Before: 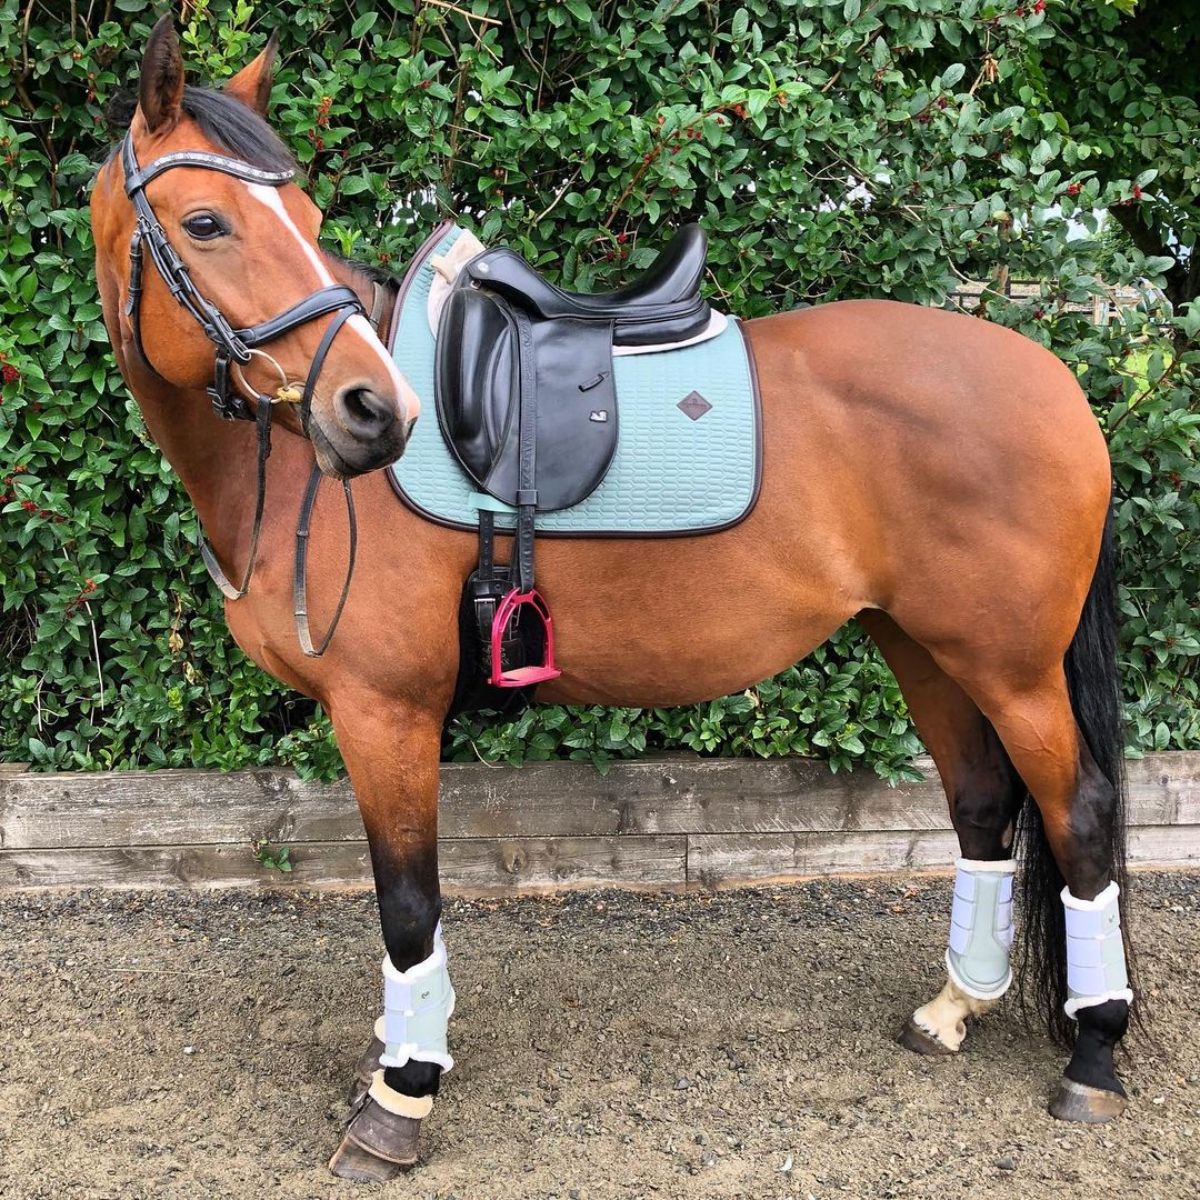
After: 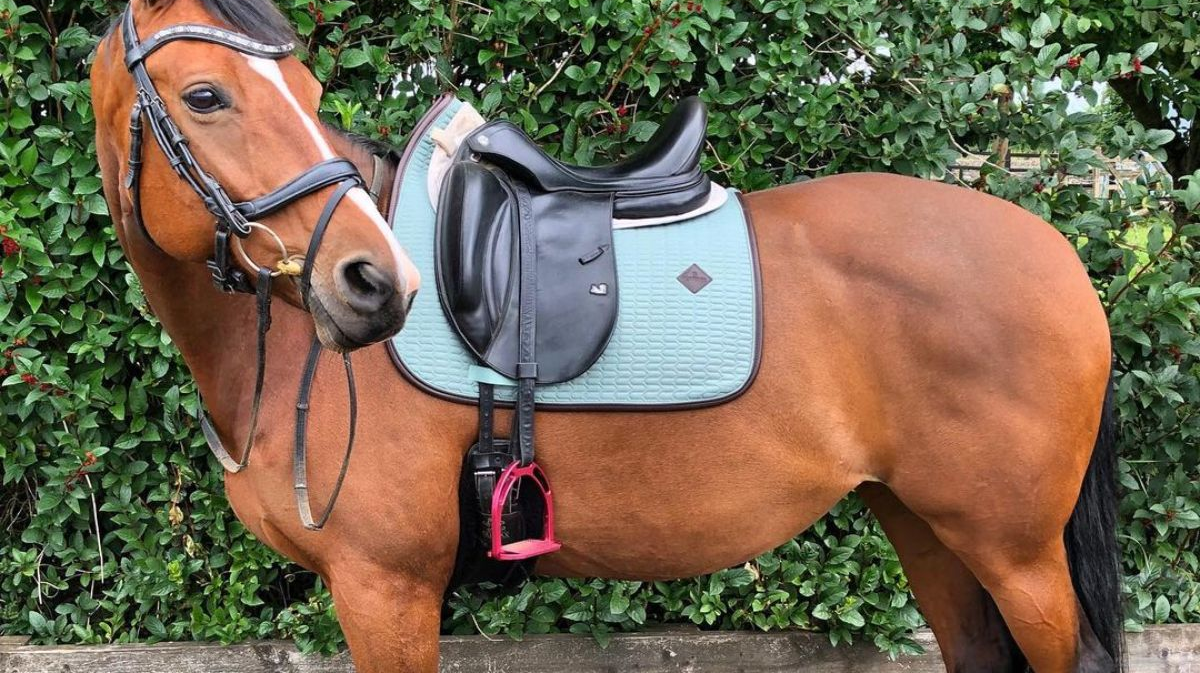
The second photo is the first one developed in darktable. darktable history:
vignetting: fall-off start 116.67%, fall-off radius 59.26%, brightness -0.31, saturation -0.056
crop and rotate: top 10.605%, bottom 33.274%
